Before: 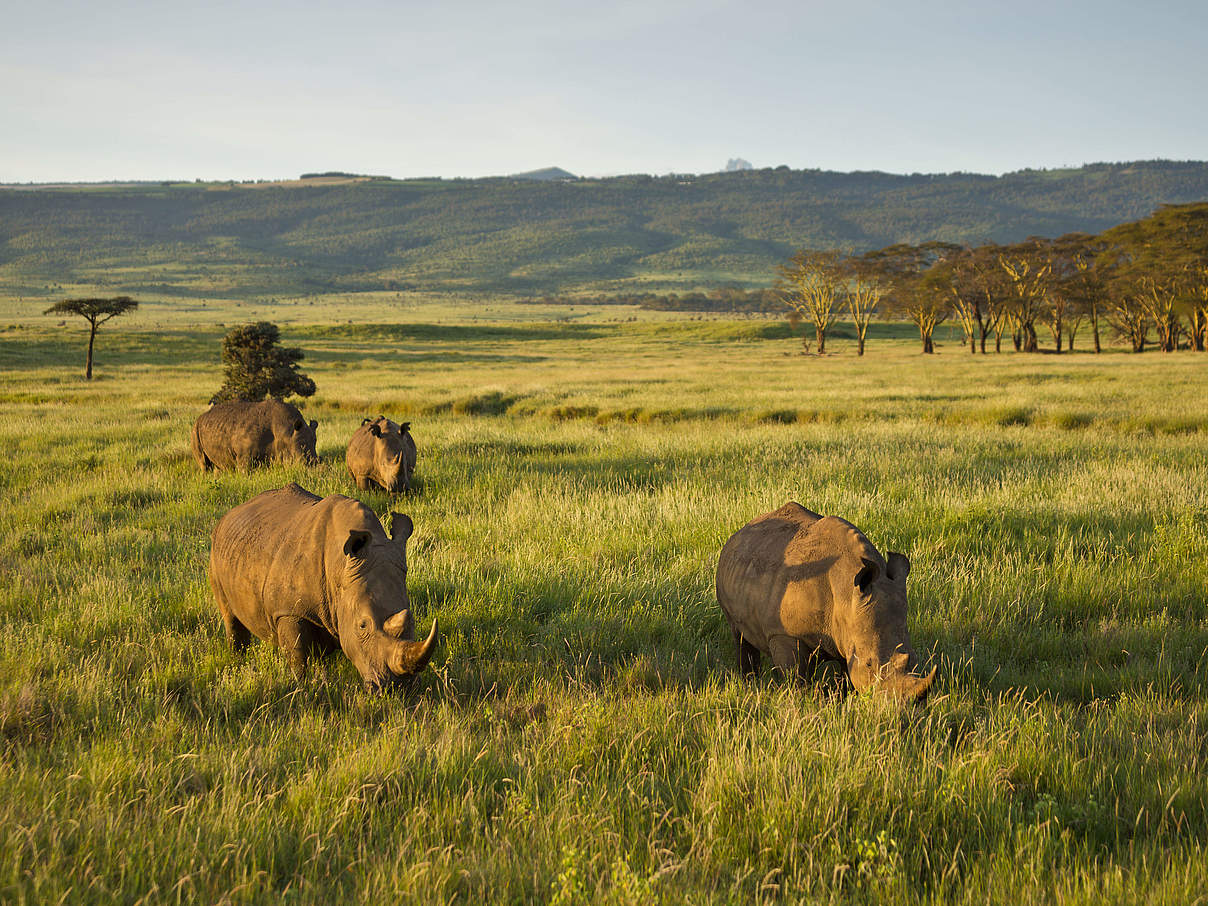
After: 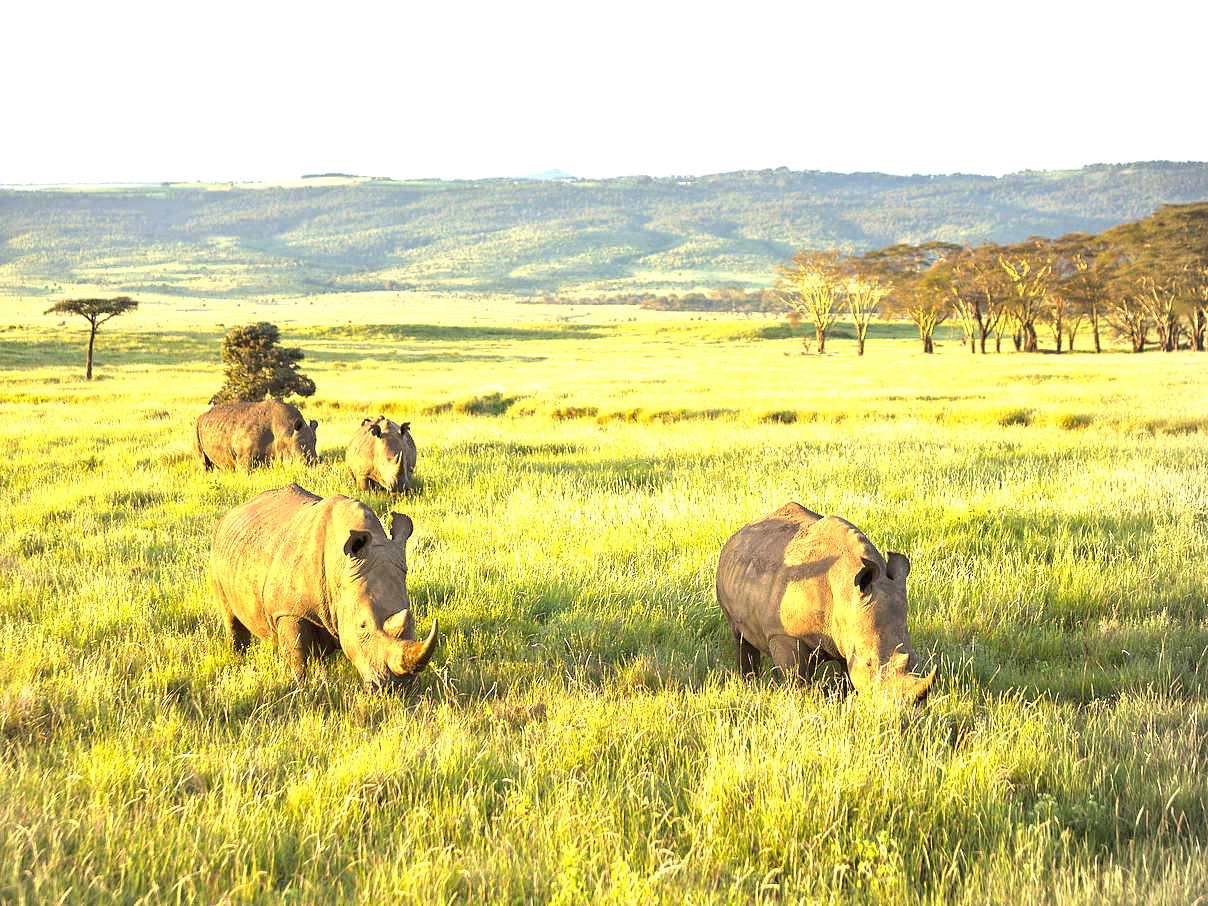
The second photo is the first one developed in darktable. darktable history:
vignetting: fall-off start 91.73%, brightness -0.339, center (-0.119, -0.004)
exposure: exposure 1.992 EV, compensate exposure bias true, compensate highlight preservation false
